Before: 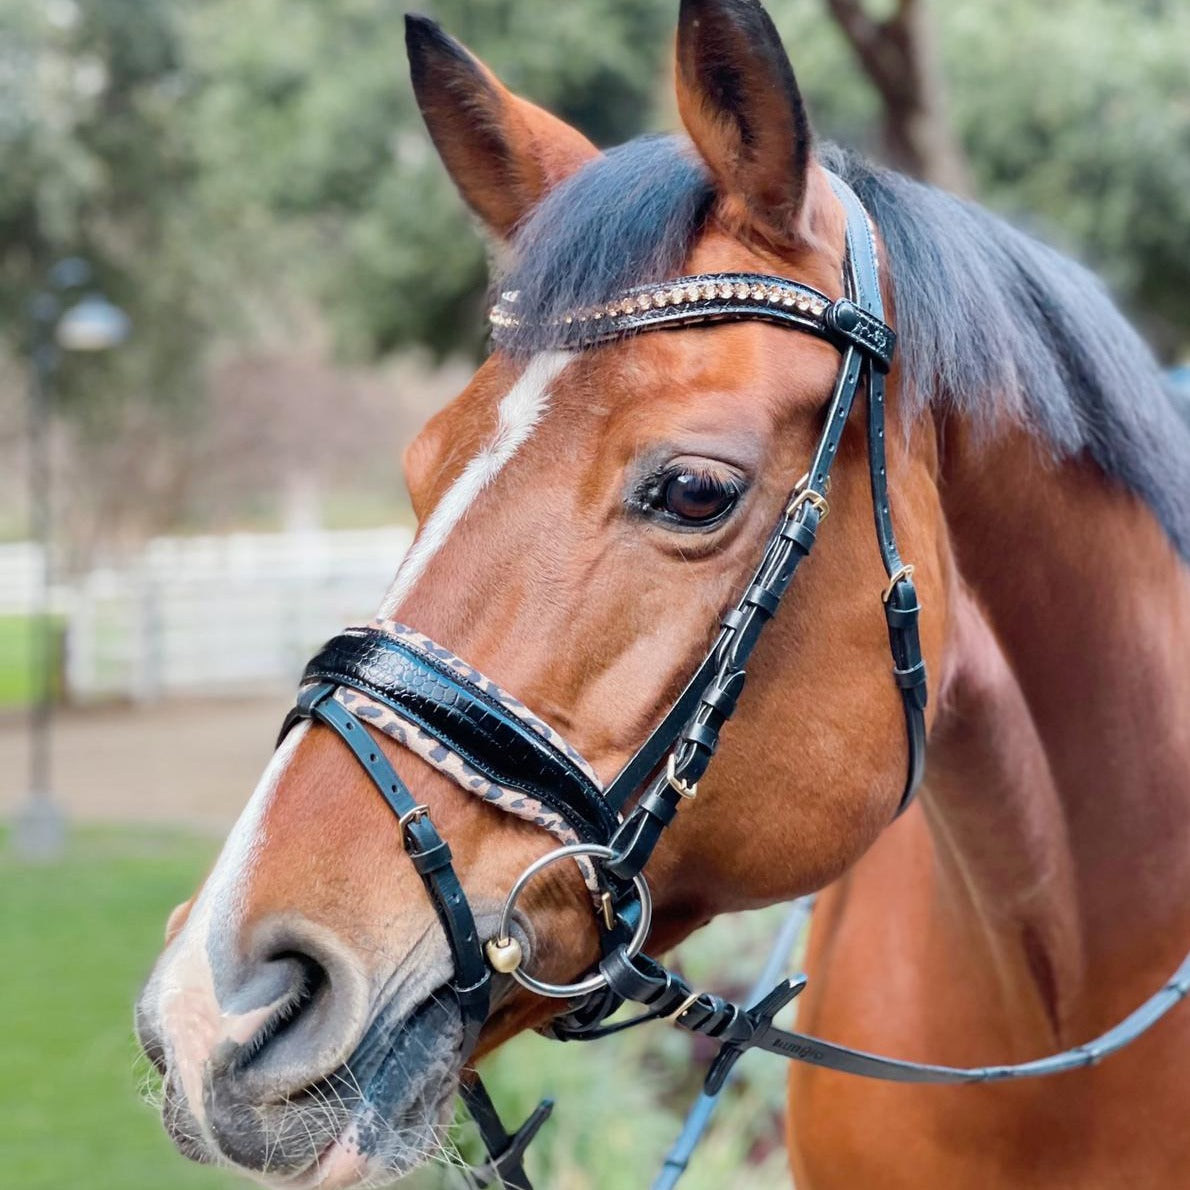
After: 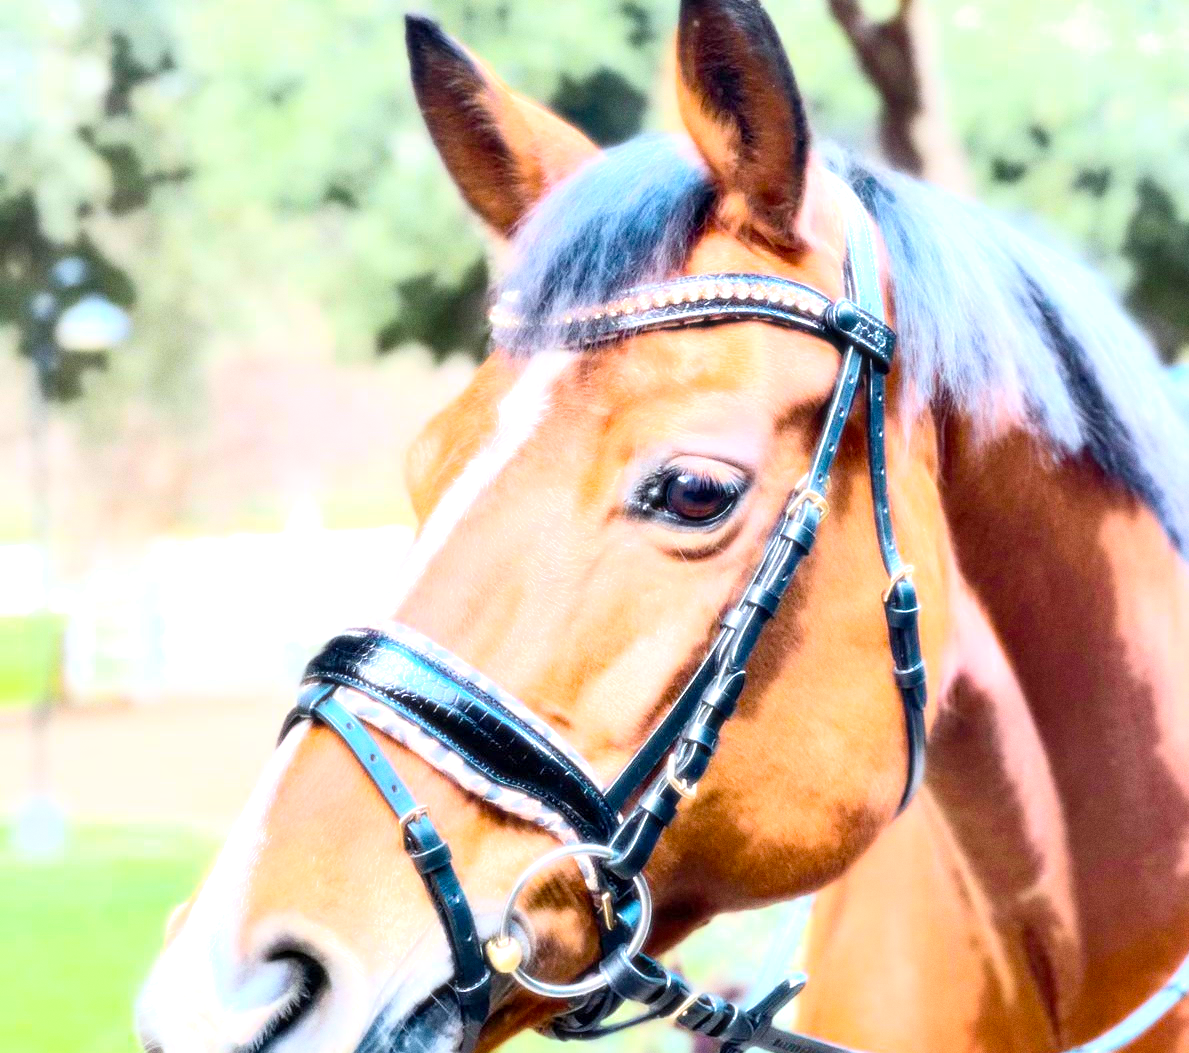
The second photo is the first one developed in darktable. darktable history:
velvia: strength 32%, mid-tones bias 0.2
bloom: size 0%, threshold 54.82%, strength 8.31%
exposure: black level correction 0, exposure 0.7 EV, compensate exposure bias true, compensate highlight preservation false
crop and rotate: top 0%, bottom 11.49%
white balance: red 0.988, blue 1.017
sharpen: radius 5.325, amount 0.312, threshold 26.433
local contrast: highlights 100%, shadows 100%, detail 120%, midtone range 0.2
grain: coarseness 0.09 ISO
